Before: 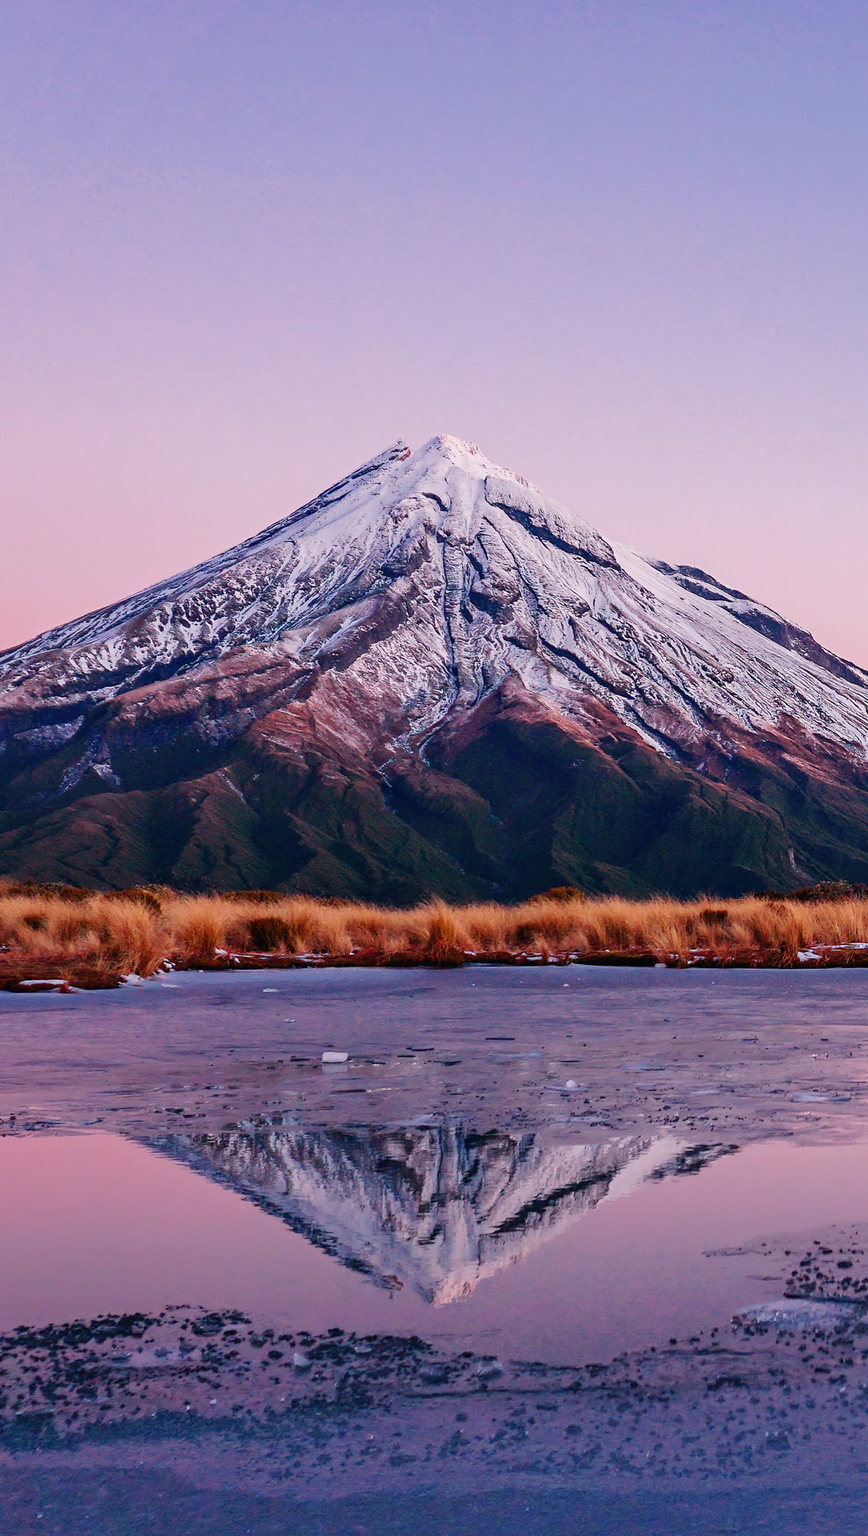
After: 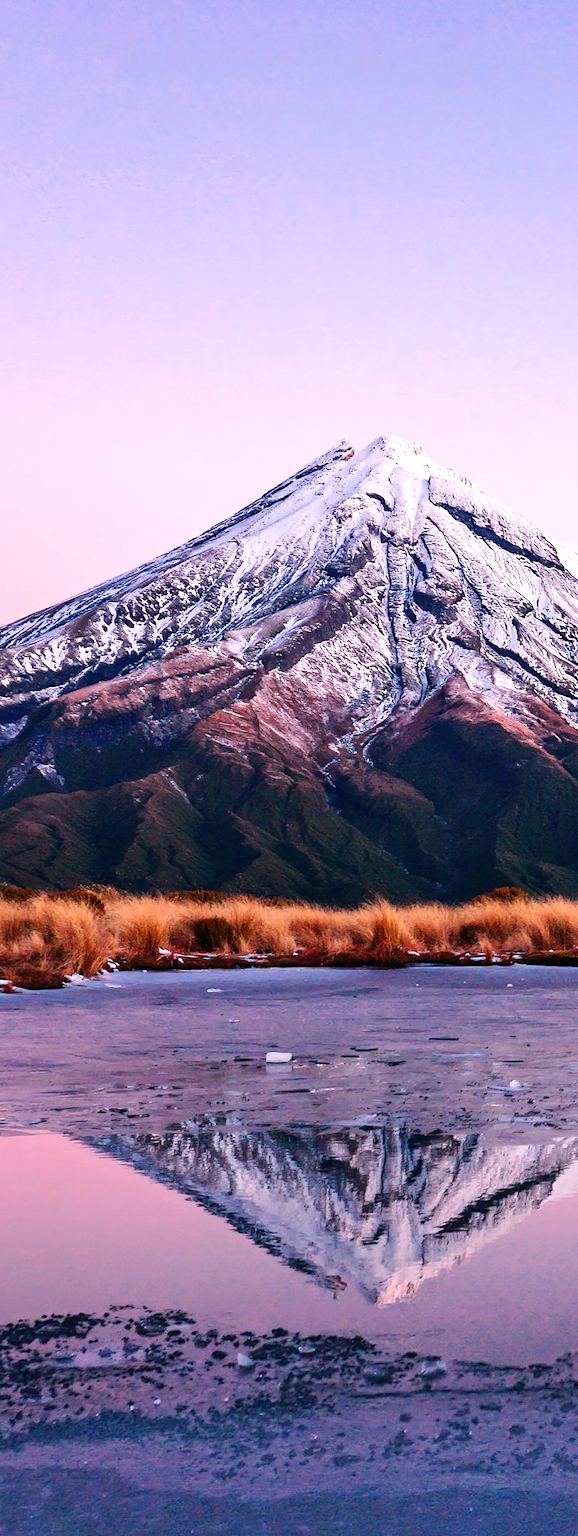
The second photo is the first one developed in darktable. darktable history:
crop and rotate: left 6.617%, right 26.717%
tone equalizer: -8 EV -0.417 EV, -7 EV -0.389 EV, -6 EV -0.333 EV, -5 EV -0.222 EV, -3 EV 0.222 EV, -2 EV 0.333 EV, -1 EV 0.389 EV, +0 EV 0.417 EV, edges refinement/feathering 500, mask exposure compensation -1.57 EV, preserve details no
exposure: exposure 0.3 EV, compensate highlight preservation false
